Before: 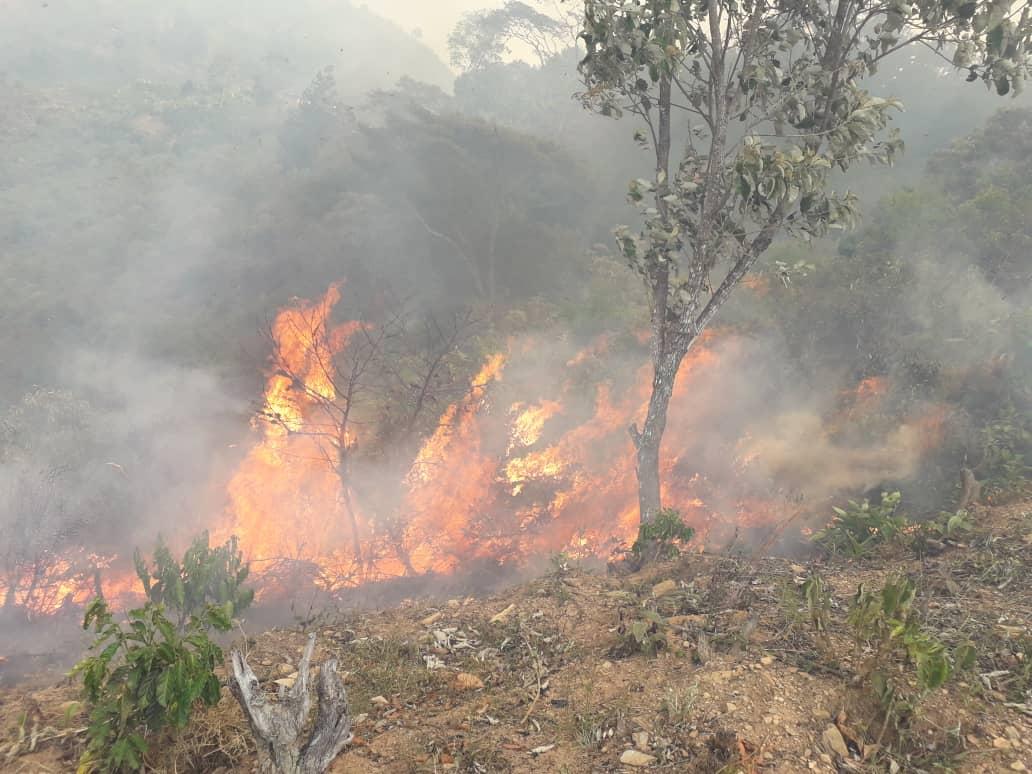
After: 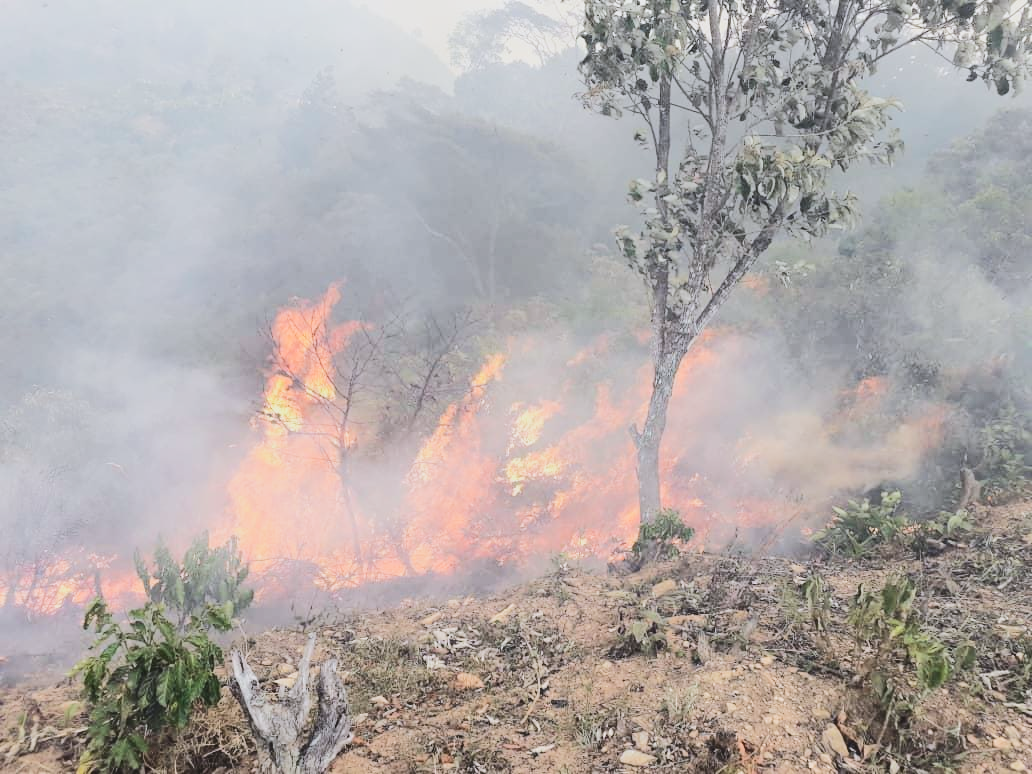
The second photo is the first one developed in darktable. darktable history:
tone curve: curves: ch0 [(0, 0) (0.003, 0.062) (0.011, 0.07) (0.025, 0.083) (0.044, 0.094) (0.069, 0.105) (0.1, 0.117) (0.136, 0.136) (0.177, 0.164) (0.224, 0.201) (0.277, 0.256) (0.335, 0.335) (0.399, 0.424) (0.468, 0.529) (0.543, 0.641) (0.623, 0.725) (0.709, 0.787) (0.801, 0.849) (0.898, 0.917) (1, 1)], color space Lab, independent channels, preserve colors none
filmic rgb: black relative exposure -5.14 EV, white relative exposure 3.55 EV, hardness 3.19, contrast 1.203, highlights saturation mix -49.61%
color calibration: illuminant as shot in camera, x 0.358, y 0.373, temperature 4628.91 K
